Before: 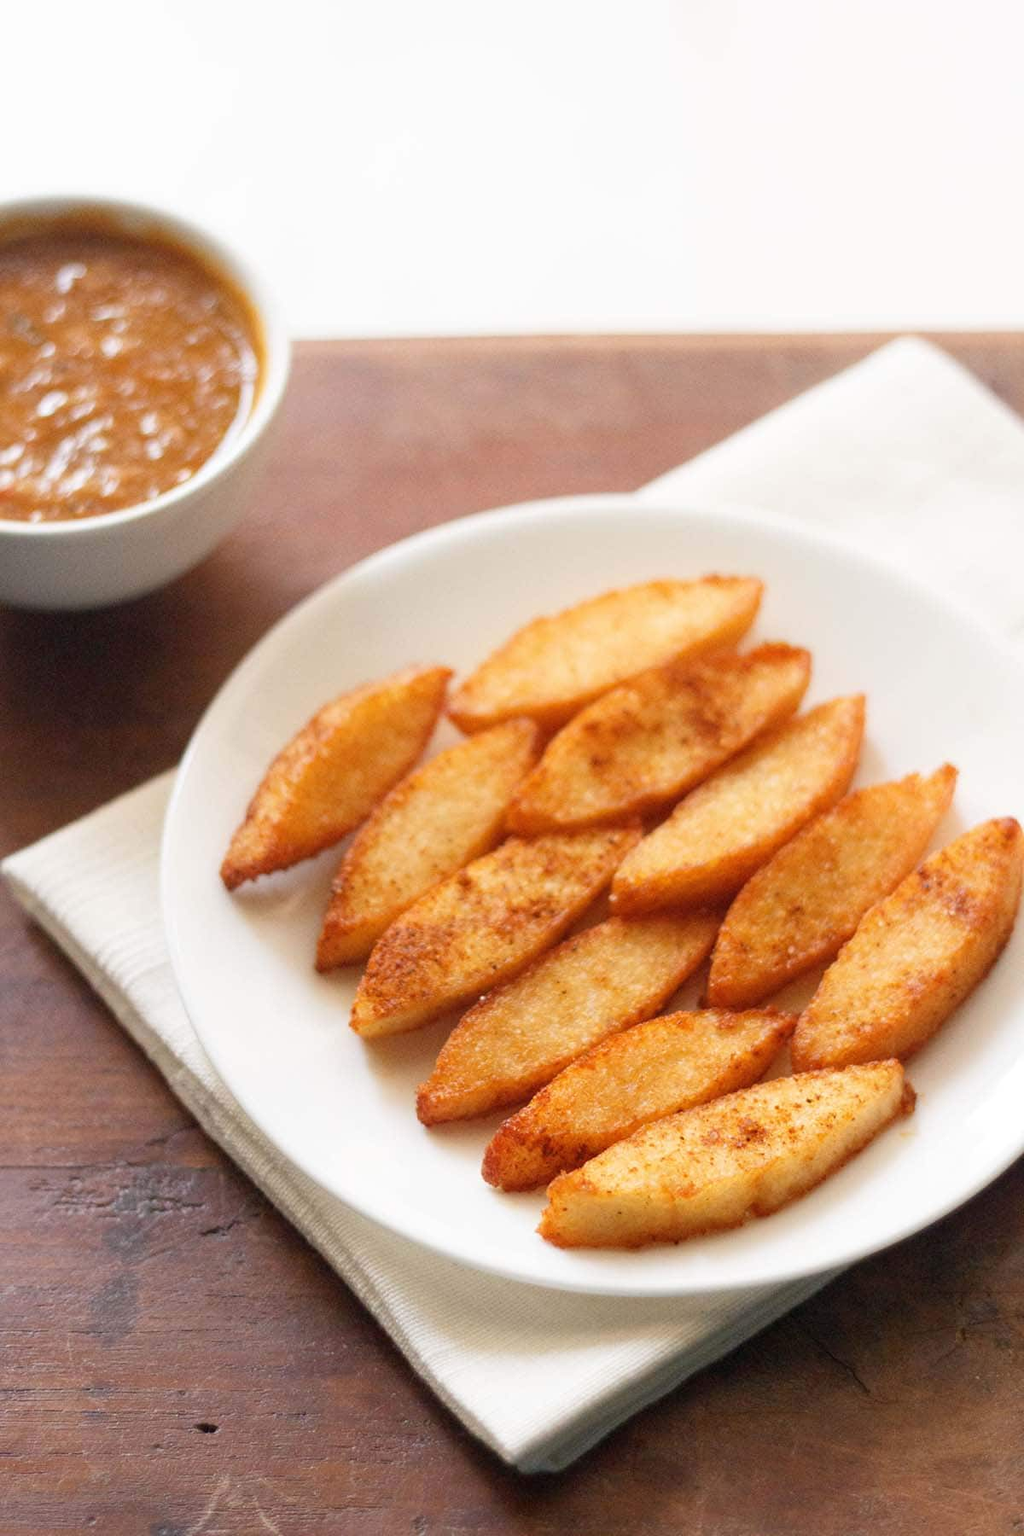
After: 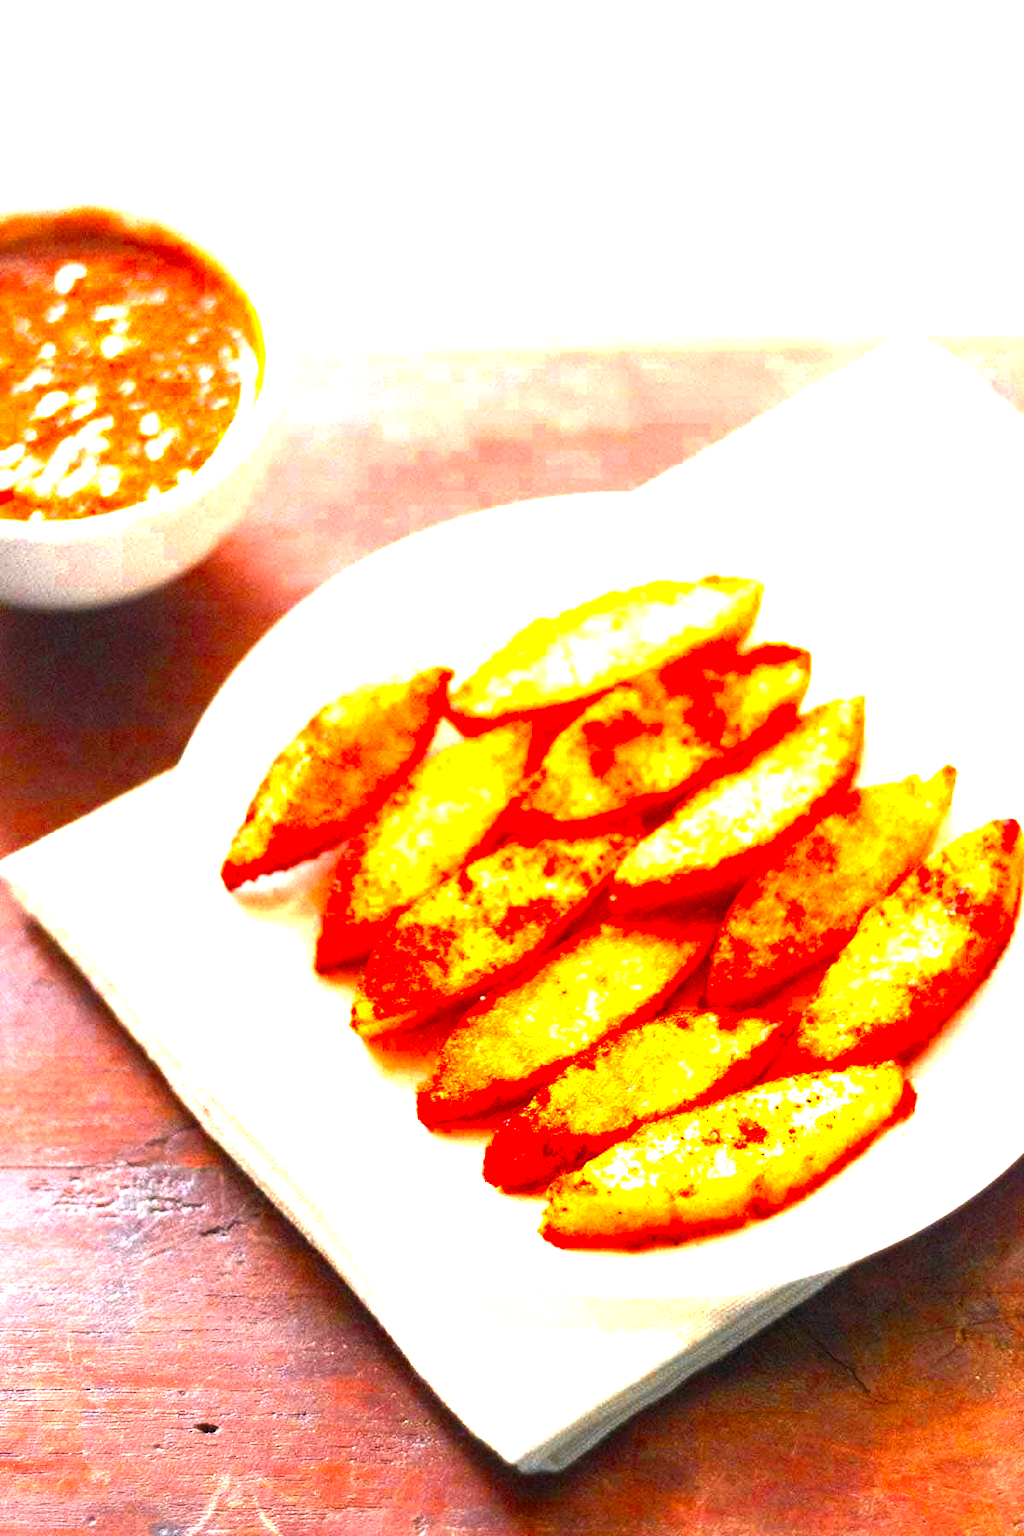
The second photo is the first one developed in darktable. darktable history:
color zones: curves: ch0 [(0, 0.363) (0.128, 0.373) (0.25, 0.5) (0.402, 0.407) (0.521, 0.525) (0.63, 0.559) (0.729, 0.662) (0.867, 0.471)]; ch1 [(0, 0.515) (0.136, 0.618) (0.25, 0.5) (0.378, 0) (0.516, 0) (0.622, 0.593) (0.737, 0.819) (0.87, 0.593)]; ch2 [(0, 0.529) (0.128, 0.471) (0.282, 0.451) (0.386, 0.662) (0.516, 0.525) (0.633, 0.554) (0.75, 0.62) (0.875, 0.441)]
color balance rgb: perceptual saturation grading › global saturation 25%, perceptual brilliance grading › global brilliance 35%, perceptual brilliance grading › highlights 50%, perceptual brilliance grading › mid-tones 60%, perceptual brilliance grading › shadows 35%, global vibrance 20%
white balance: red 0.982, blue 1.018
